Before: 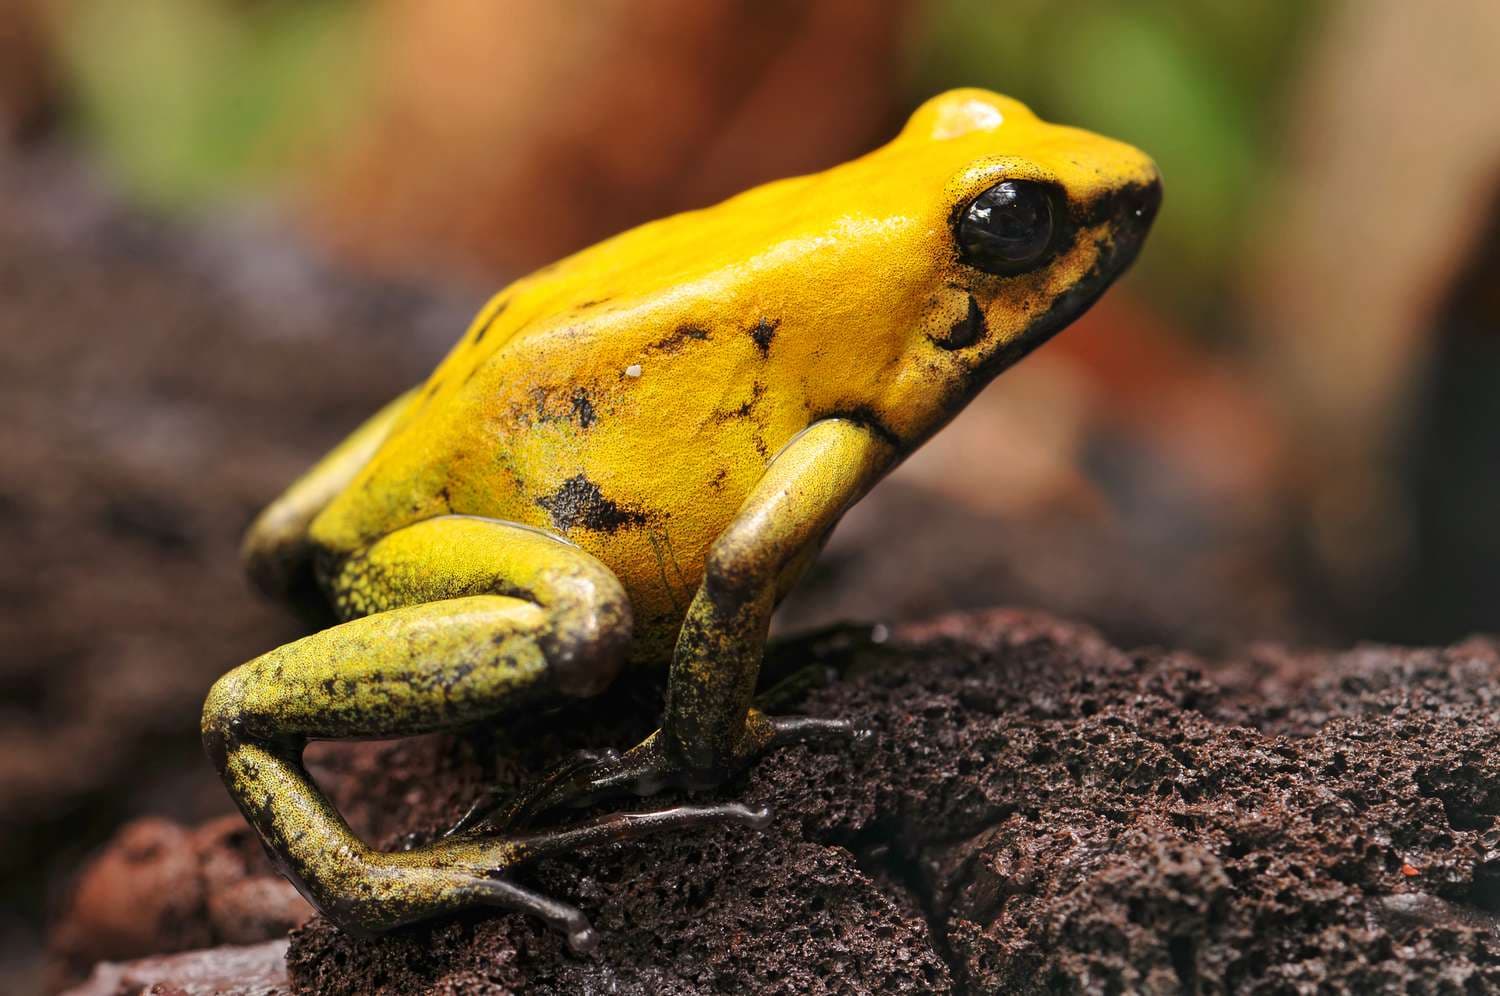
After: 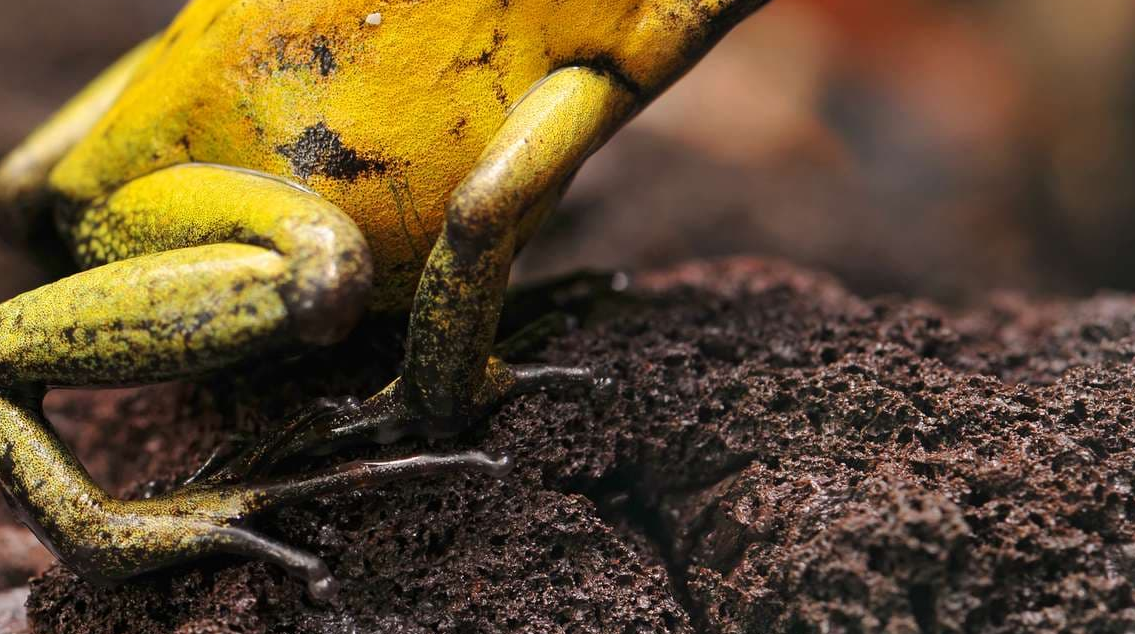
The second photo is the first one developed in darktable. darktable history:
crop and rotate: left 17.387%, top 35.518%, right 6.911%, bottom 0.782%
